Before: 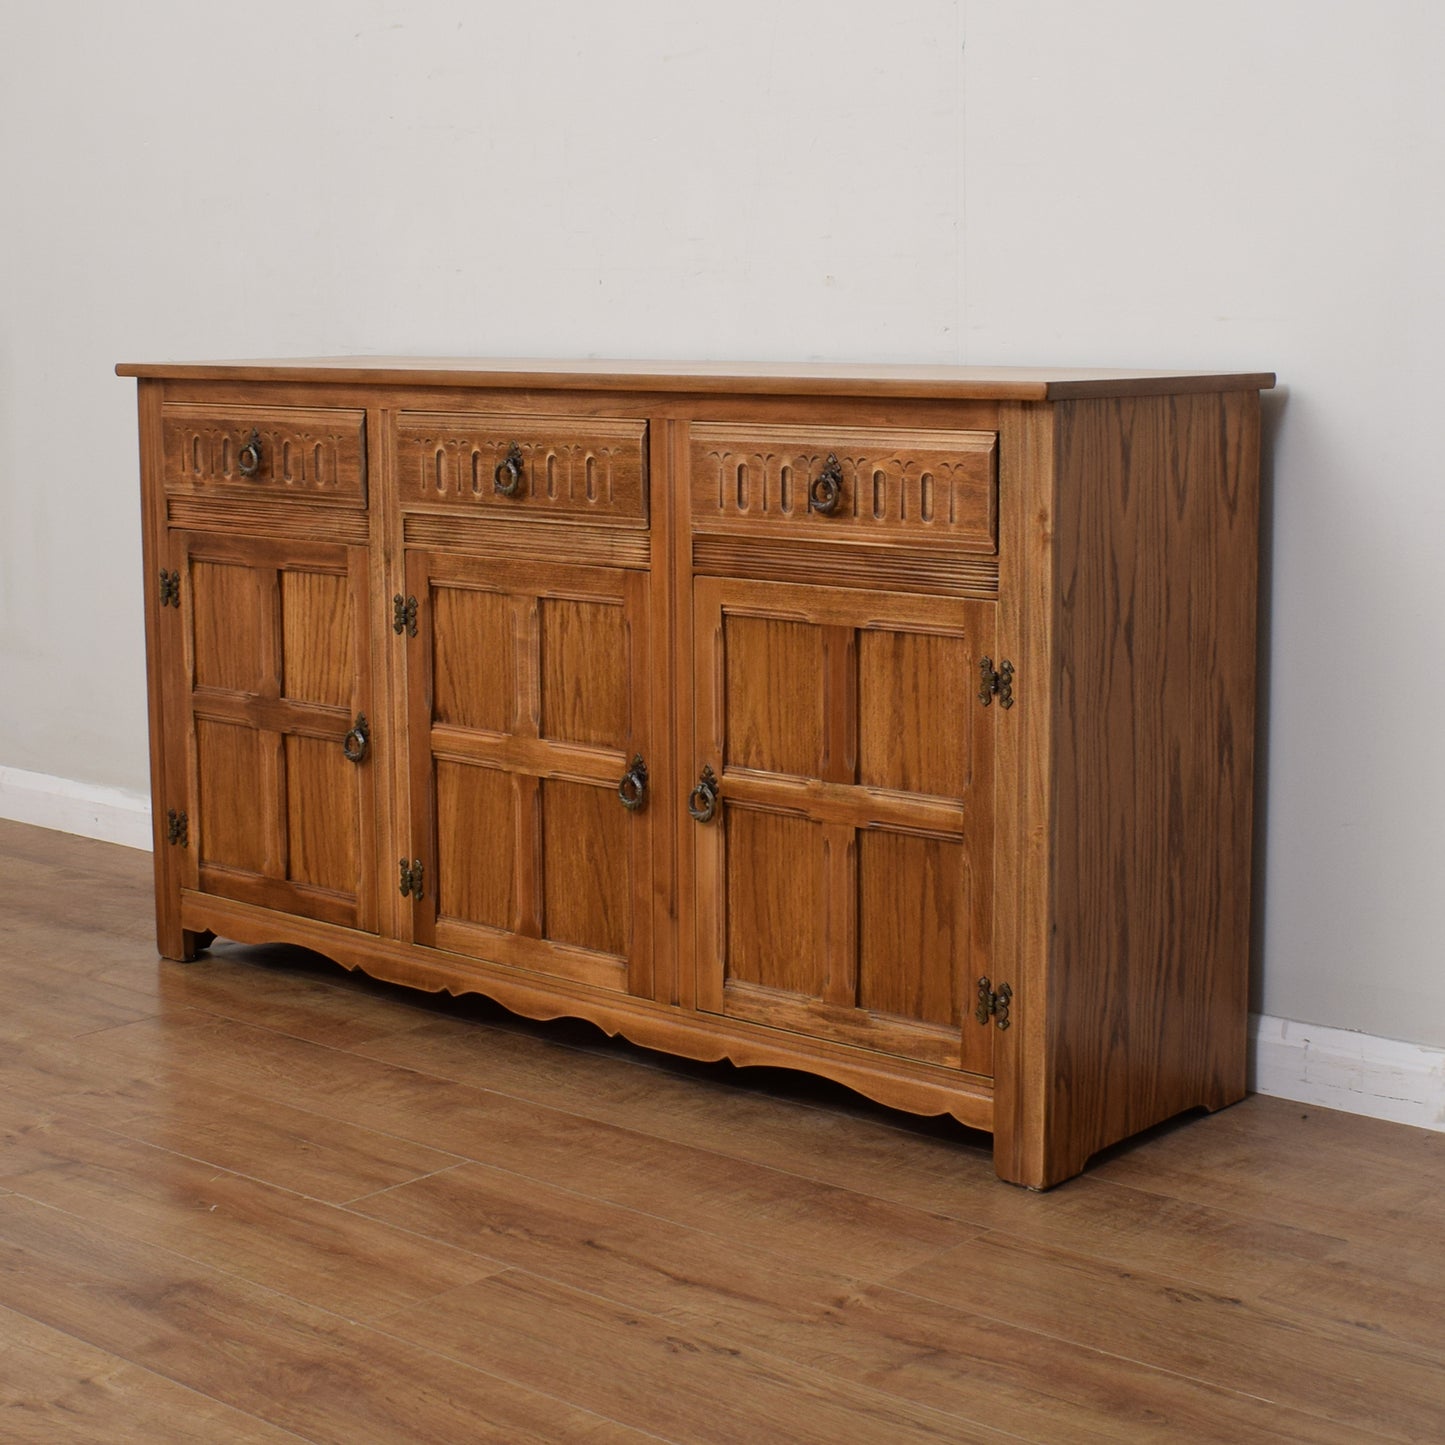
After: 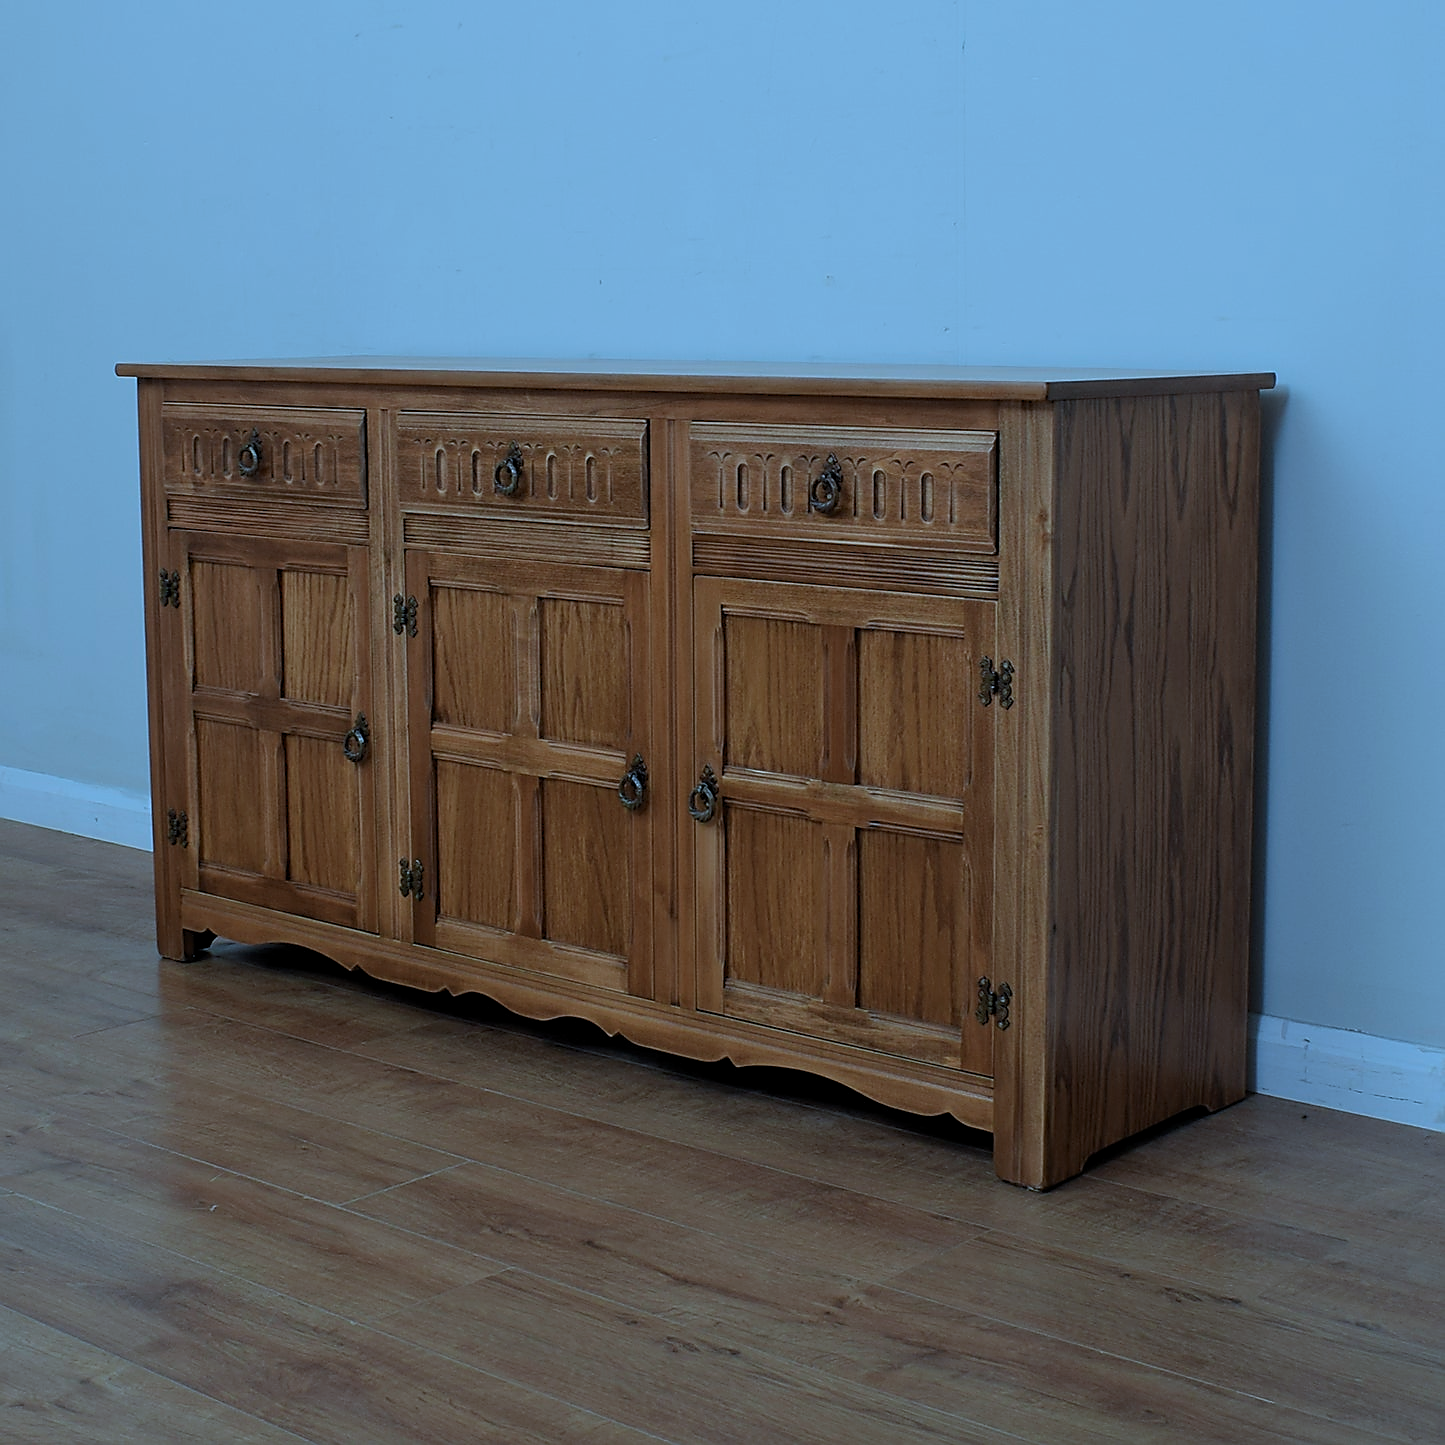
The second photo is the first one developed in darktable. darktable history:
exposure: black level correction 0, exposure -0.772 EV, compensate exposure bias true, compensate highlight preservation false
color calibration: illuminant custom, x 0.431, y 0.394, temperature 3061.29 K
levels: levels [0.016, 0.5, 0.996]
sharpen: radius 1.395, amount 1.24, threshold 0.769
